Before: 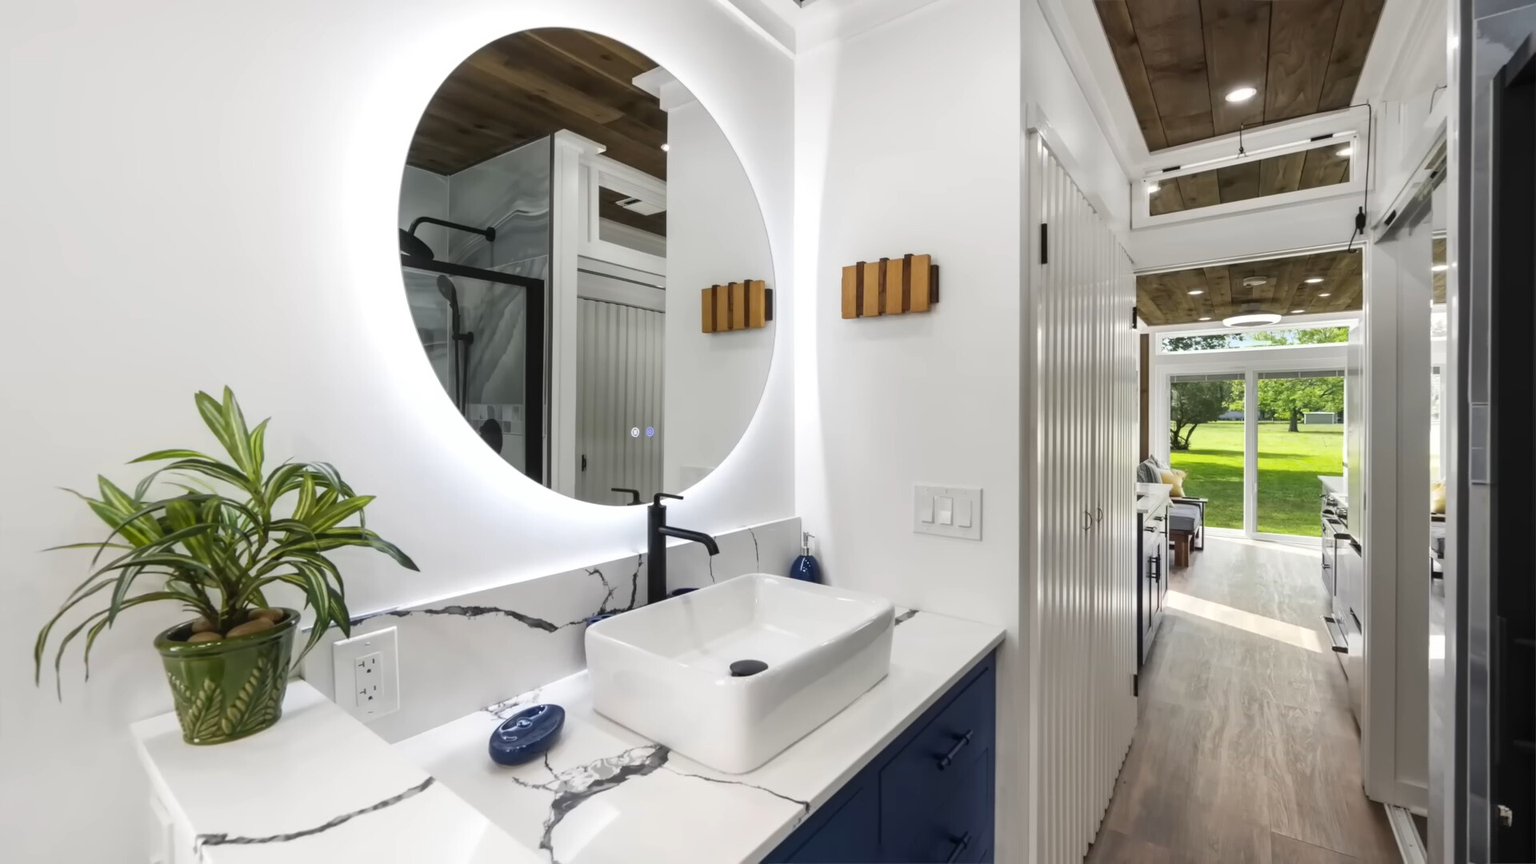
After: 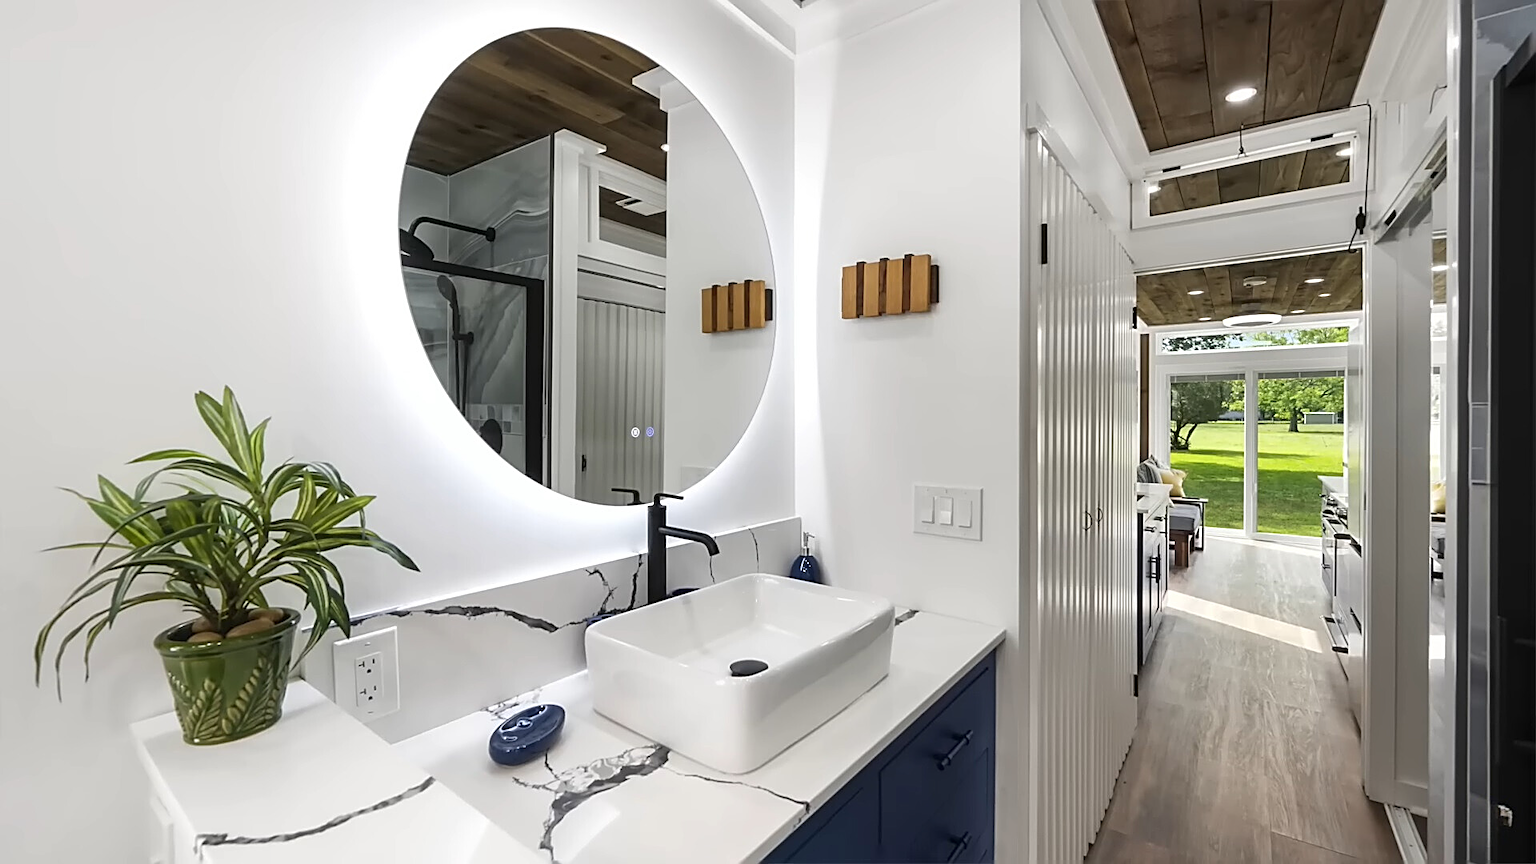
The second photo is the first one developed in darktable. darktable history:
white balance: emerald 1
contrast brightness saturation: saturation -0.05
sharpen: amount 0.901
